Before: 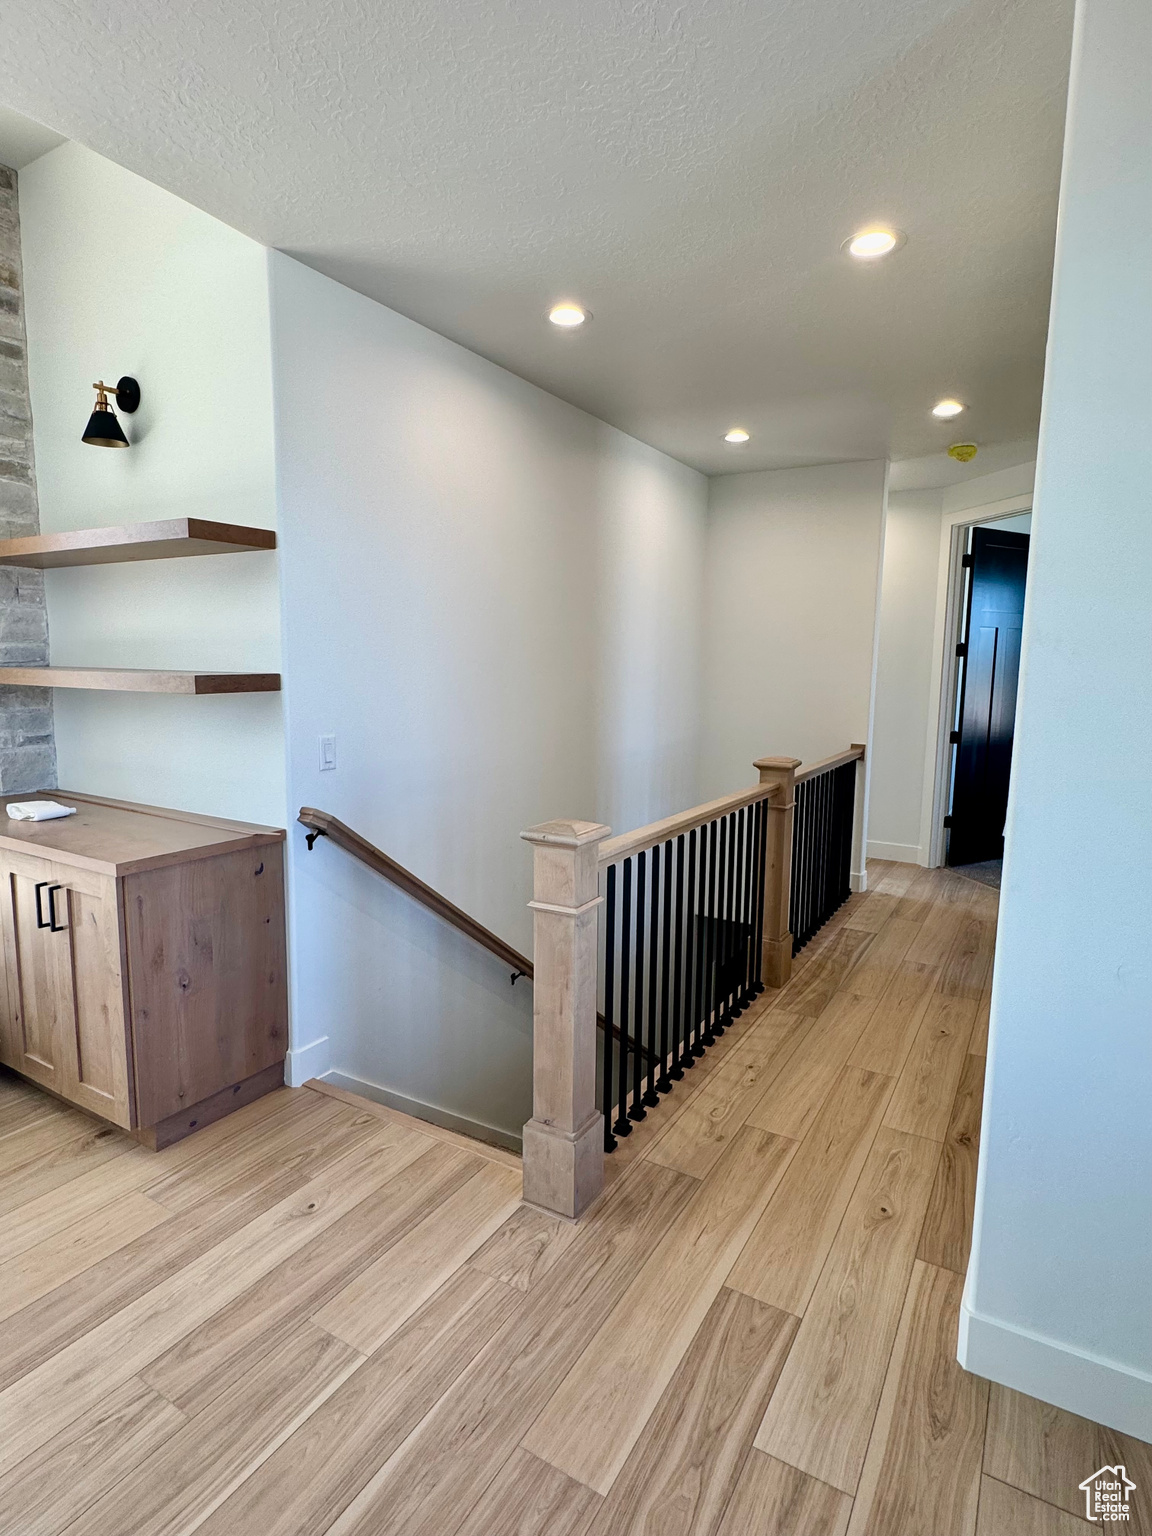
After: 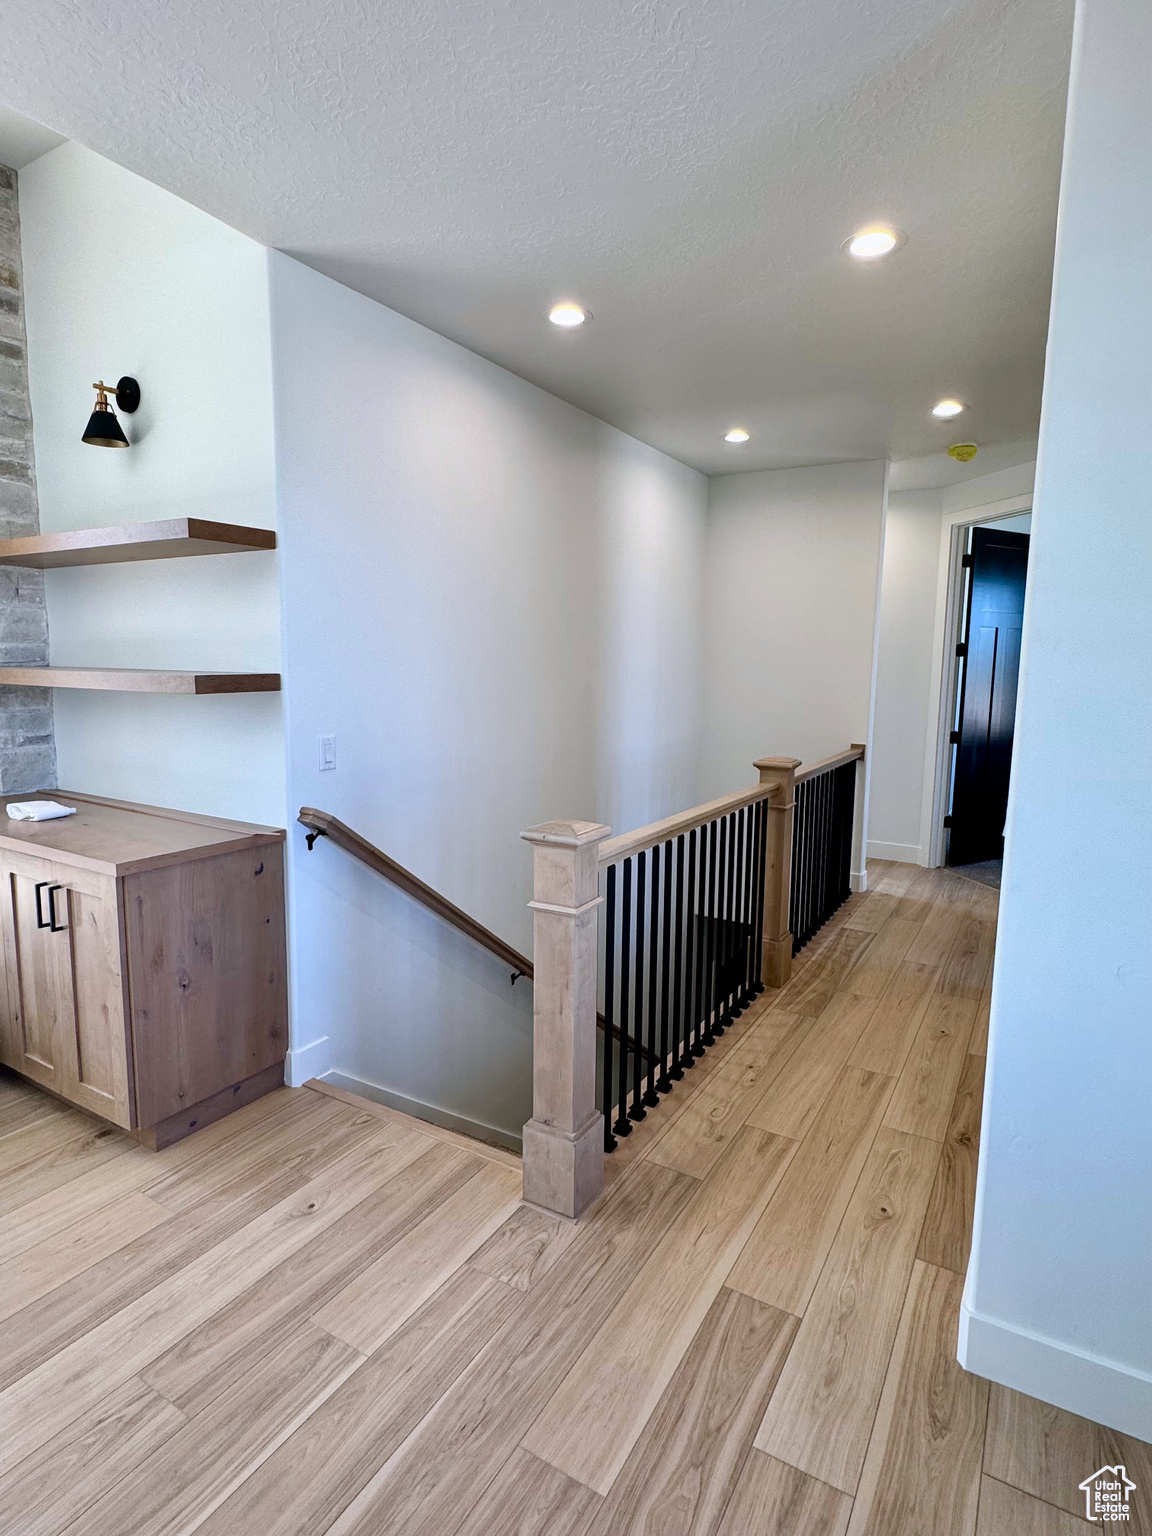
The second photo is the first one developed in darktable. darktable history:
white balance: red 0.984, blue 1.059
tone equalizer: on, module defaults
